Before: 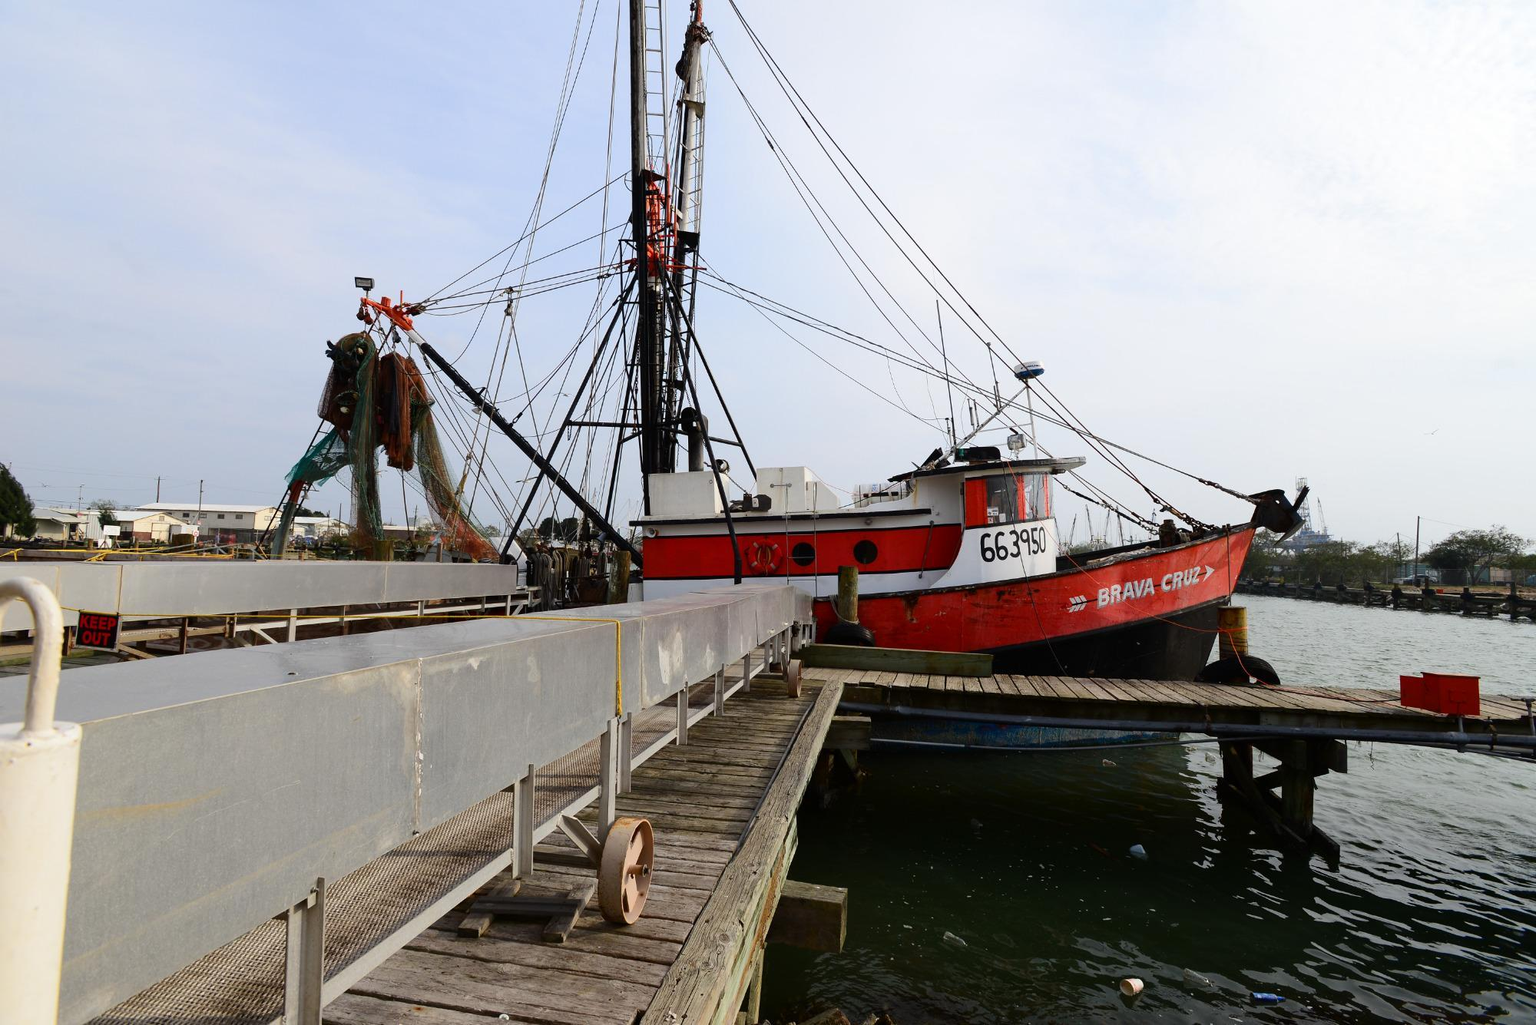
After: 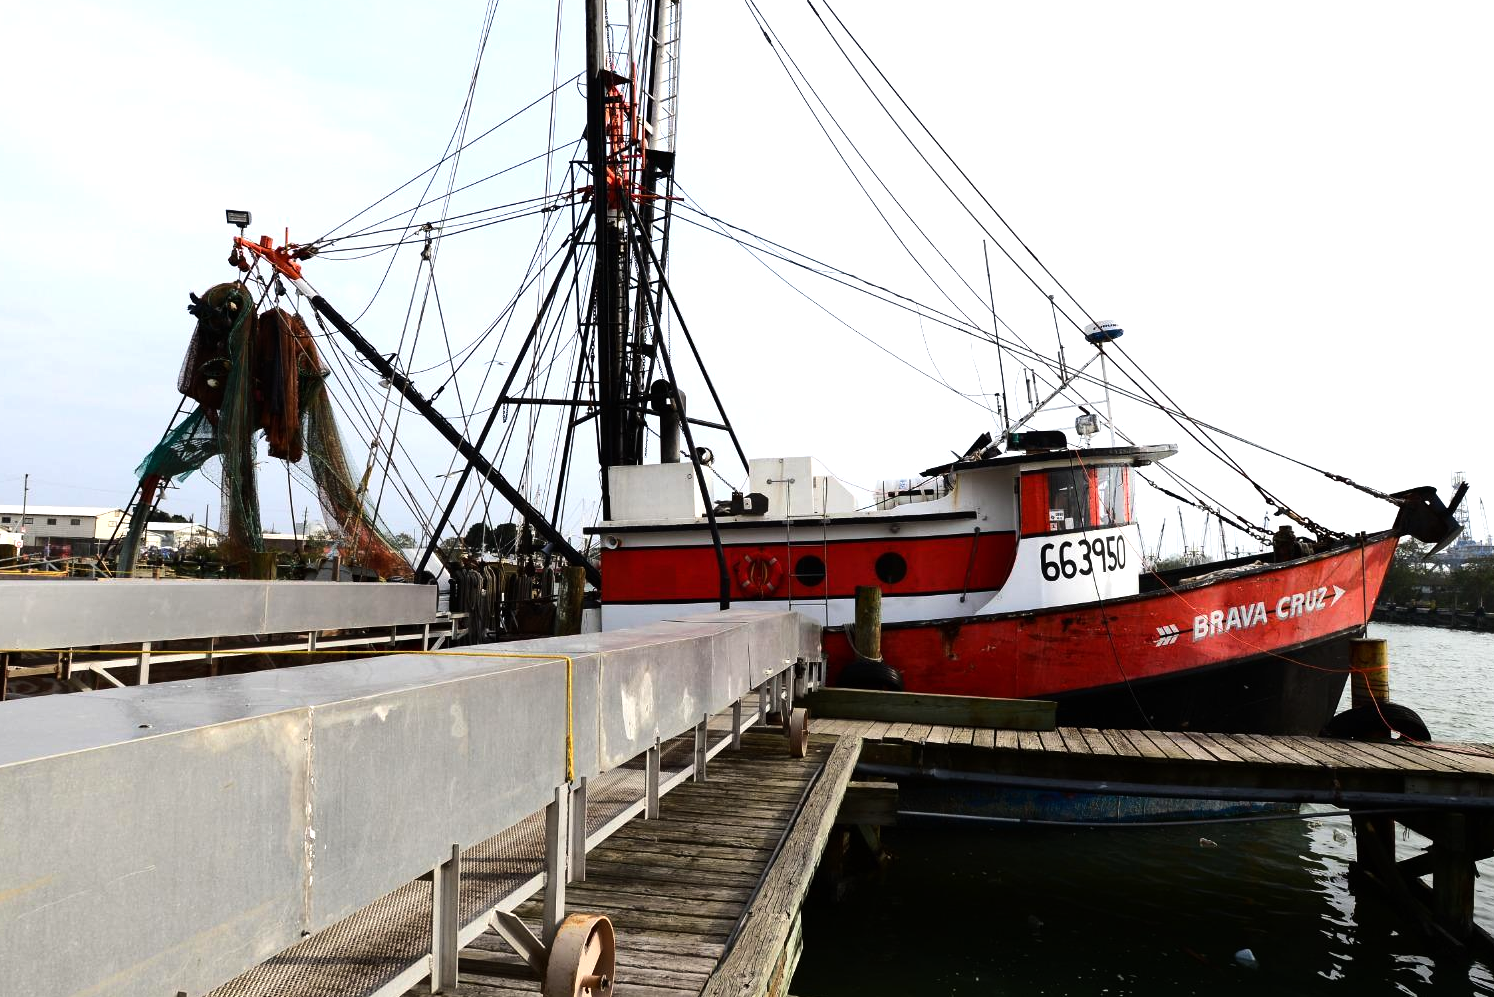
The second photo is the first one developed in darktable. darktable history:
crop and rotate: left 11.831%, top 11.346%, right 13.429%, bottom 13.899%
tone equalizer: -8 EV -0.75 EV, -7 EV -0.7 EV, -6 EV -0.6 EV, -5 EV -0.4 EV, -3 EV 0.4 EV, -2 EV 0.6 EV, -1 EV 0.7 EV, +0 EV 0.75 EV, edges refinement/feathering 500, mask exposure compensation -1.57 EV, preserve details no
color balance: on, module defaults
